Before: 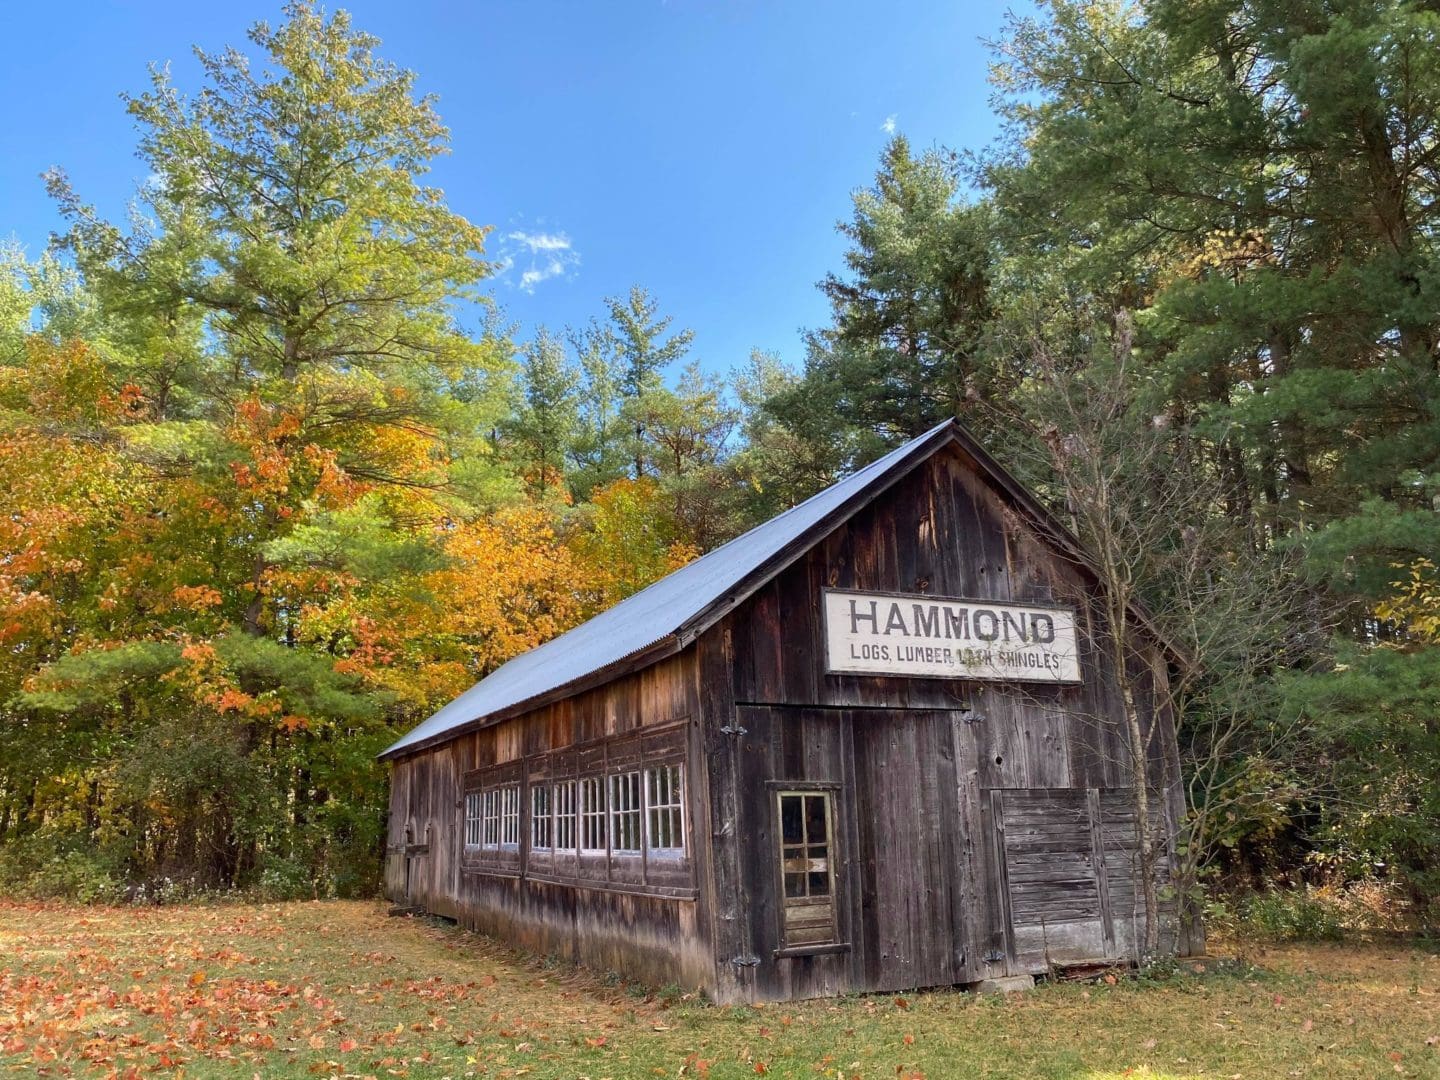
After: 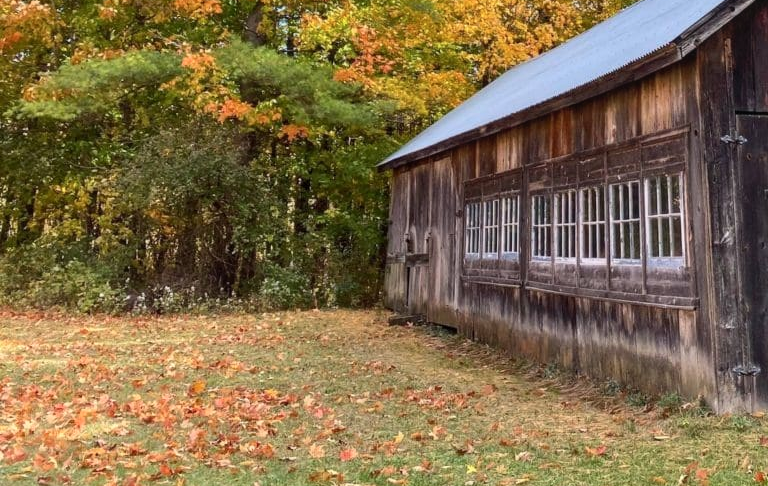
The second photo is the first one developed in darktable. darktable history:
crop and rotate: top 54.778%, right 46.61%, bottom 0.159%
contrast brightness saturation: contrast 0.15, brightness 0.05
local contrast: detail 110%
